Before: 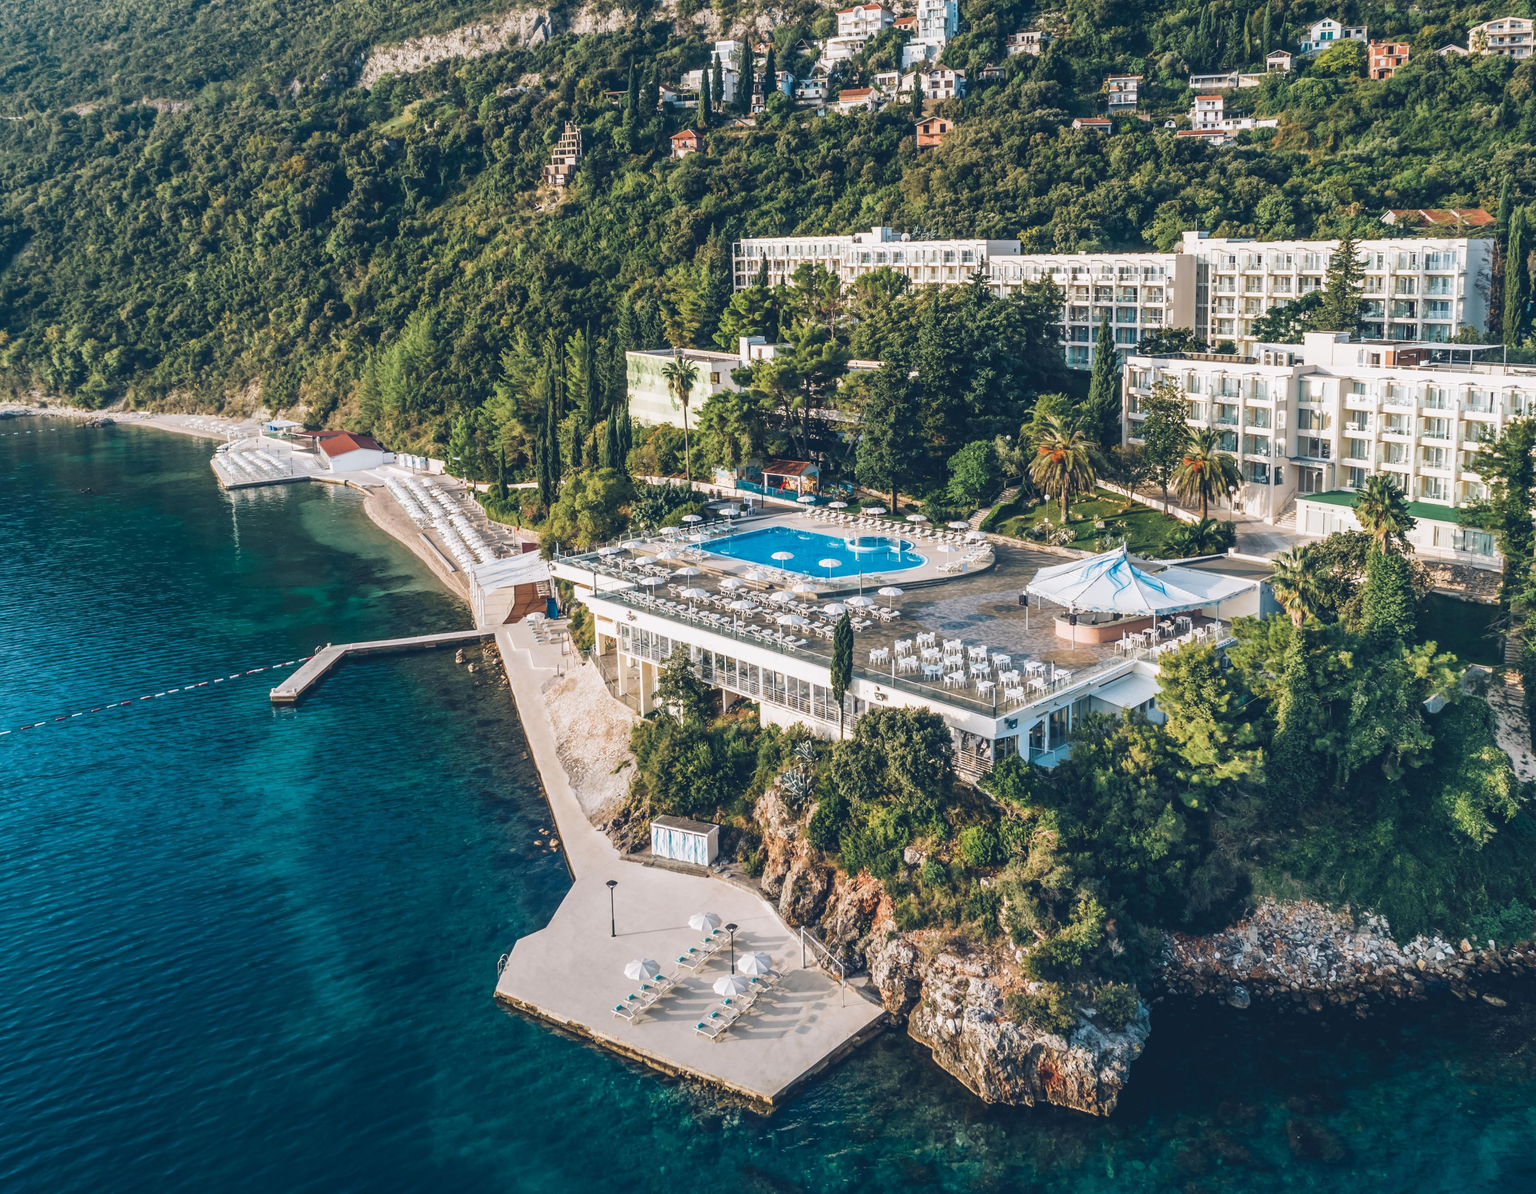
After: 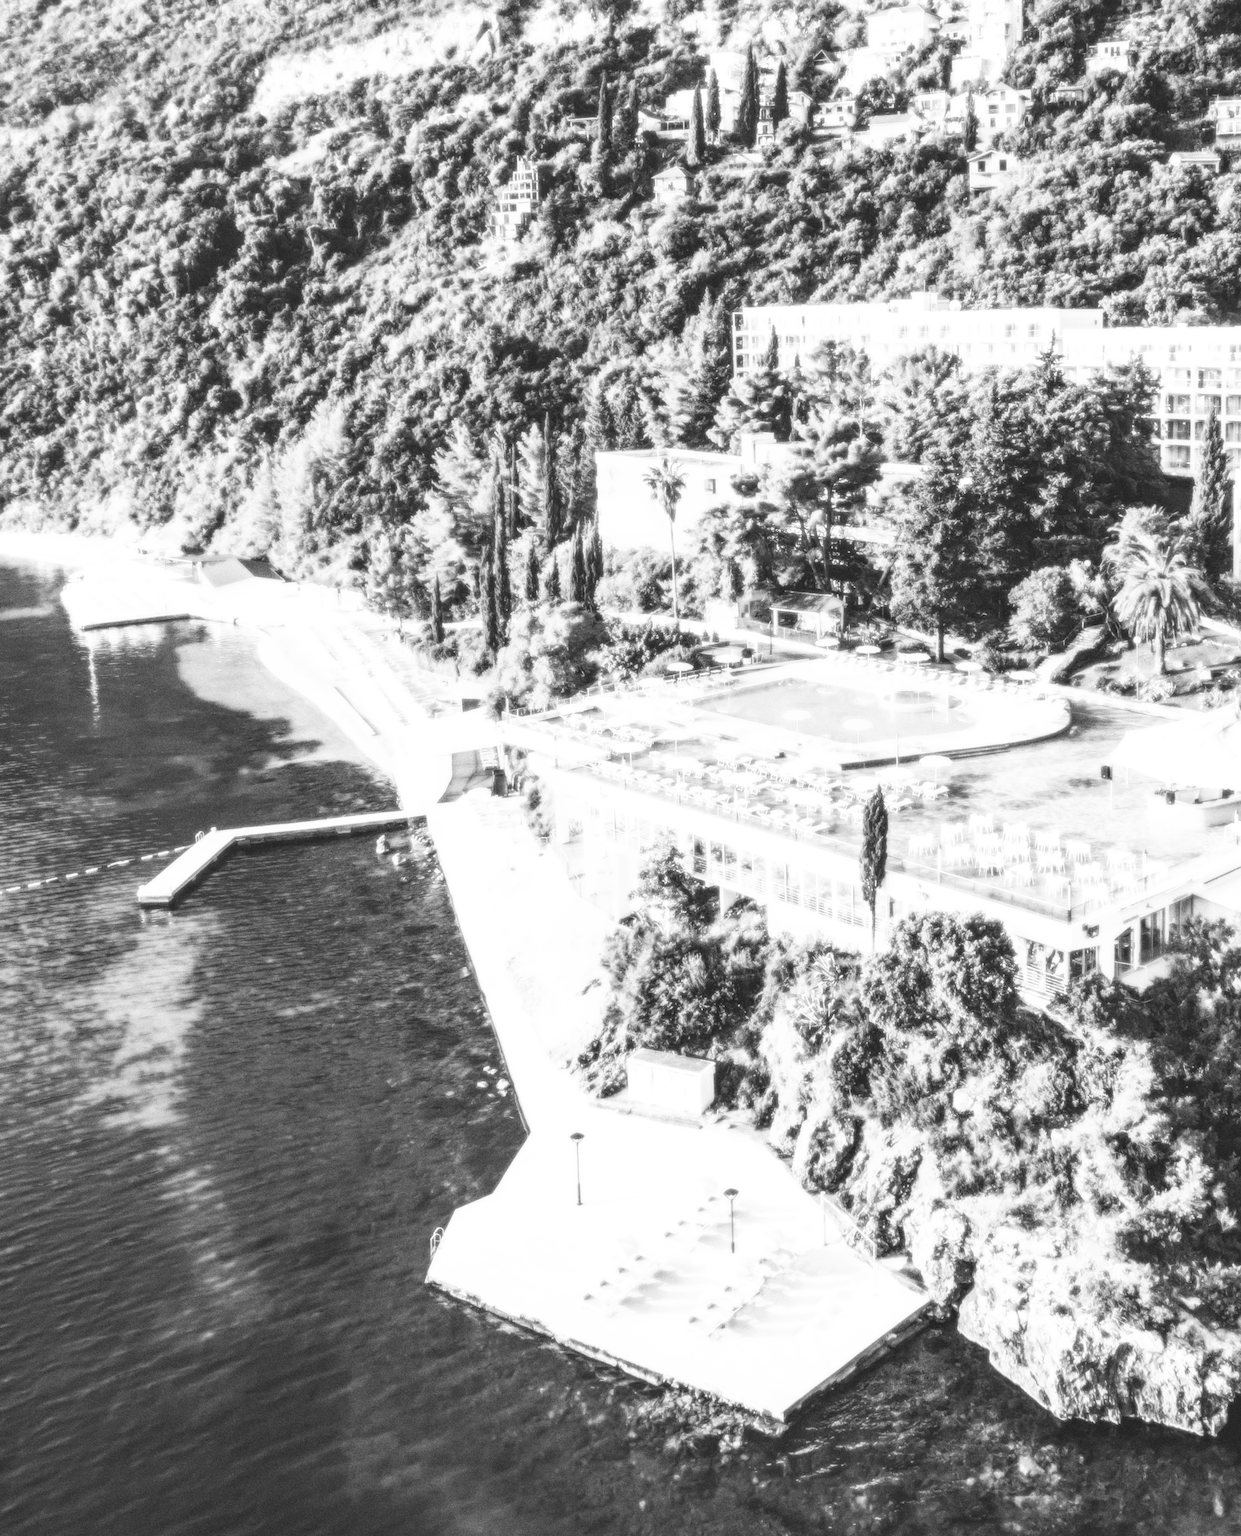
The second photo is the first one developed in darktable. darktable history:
tone curve: curves: ch0 [(0, 0.005) (0.103, 0.097) (0.18, 0.22) (0.378, 0.482) (0.504, 0.631) (0.663, 0.801) (0.834, 0.914) (1, 0.971)]; ch1 [(0, 0) (0.172, 0.123) (0.324, 0.253) (0.396, 0.388) (0.478, 0.461) (0.499, 0.498) (0.522, 0.528) (0.604, 0.692) (0.704, 0.818) (1, 1)]; ch2 [(0, 0) (0.411, 0.424) (0.496, 0.5) (0.515, 0.519) (0.555, 0.585) (0.628, 0.703) (1, 1)], color space Lab, independent channels, preserve colors none
bloom: size 0%, threshold 54.82%, strength 8.31%
grain: coarseness 0.09 ISO, strength 40%
monochrome: on, module defaults
crop: left 10.644%, right 26.528%
exposure: exposure 0.376 EV, compensate highlight preservation false
